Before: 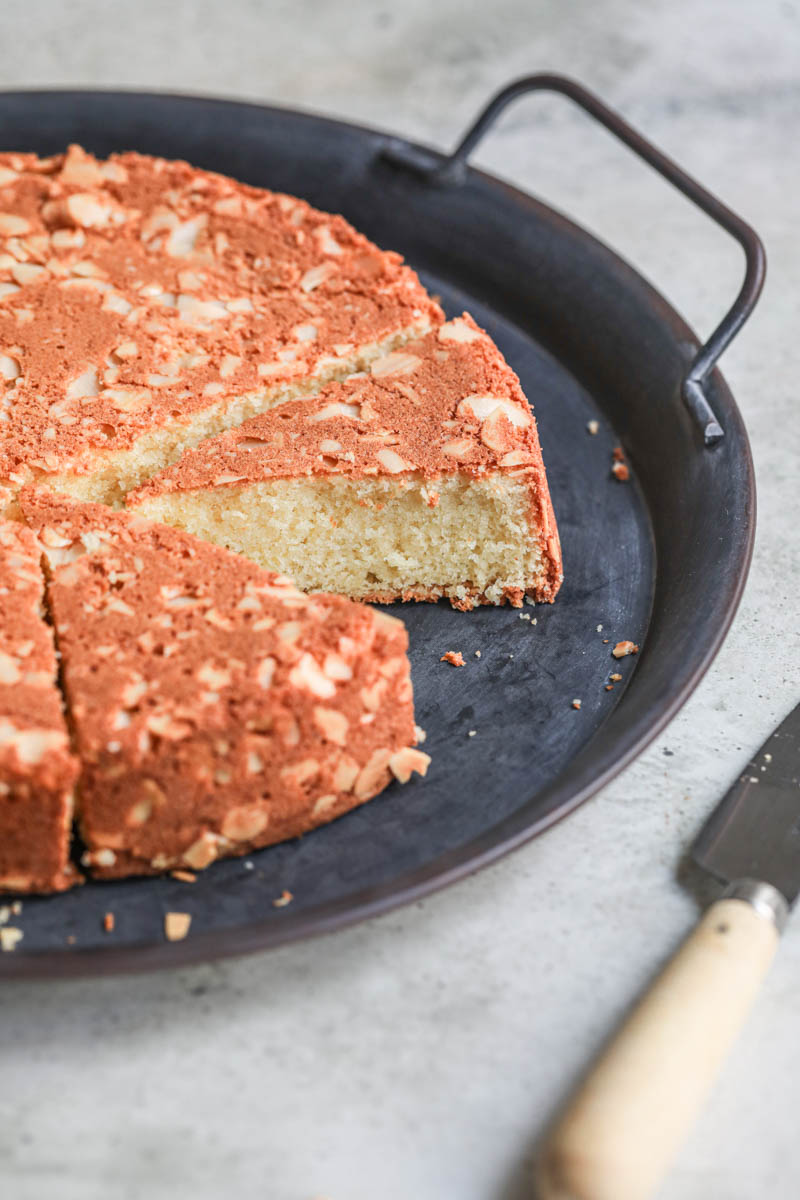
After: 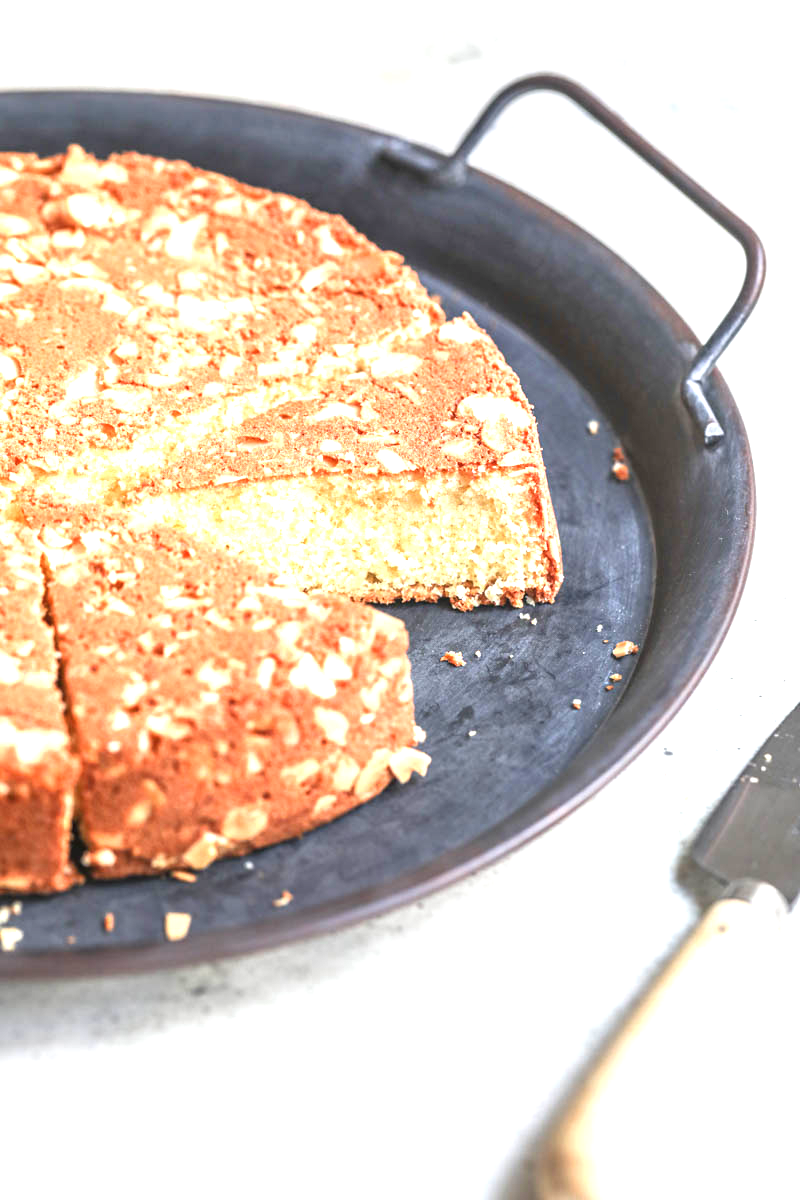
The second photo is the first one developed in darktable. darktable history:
exposure: black level correction -0.002, exposure 1.362 EV, compensate highlight preservation false
